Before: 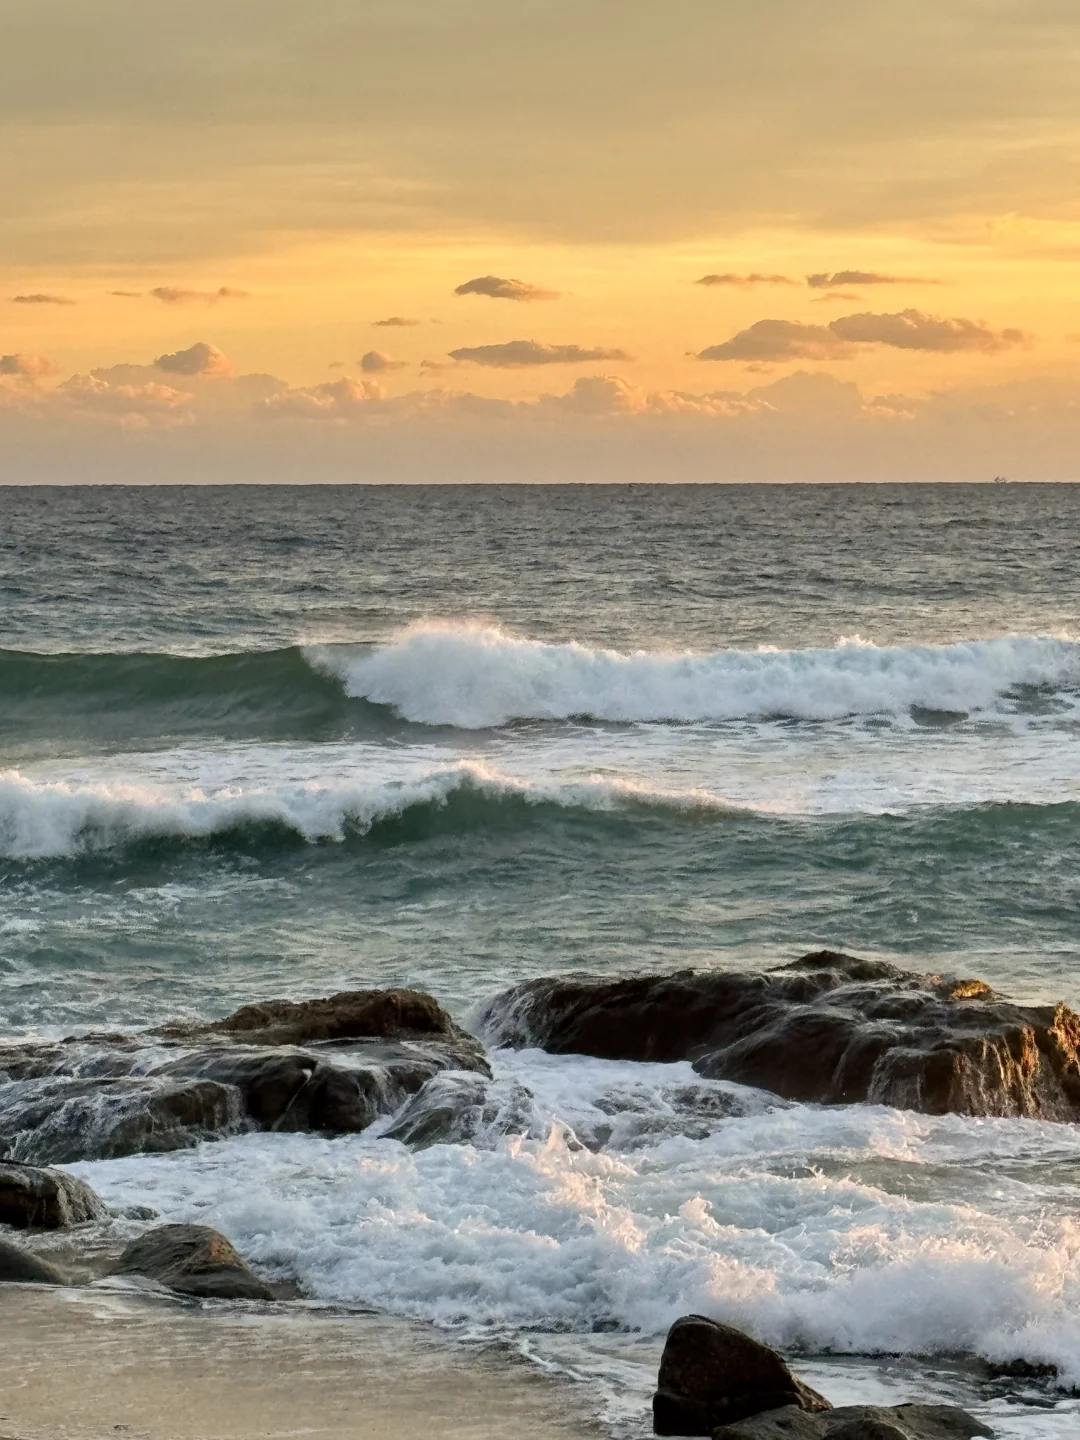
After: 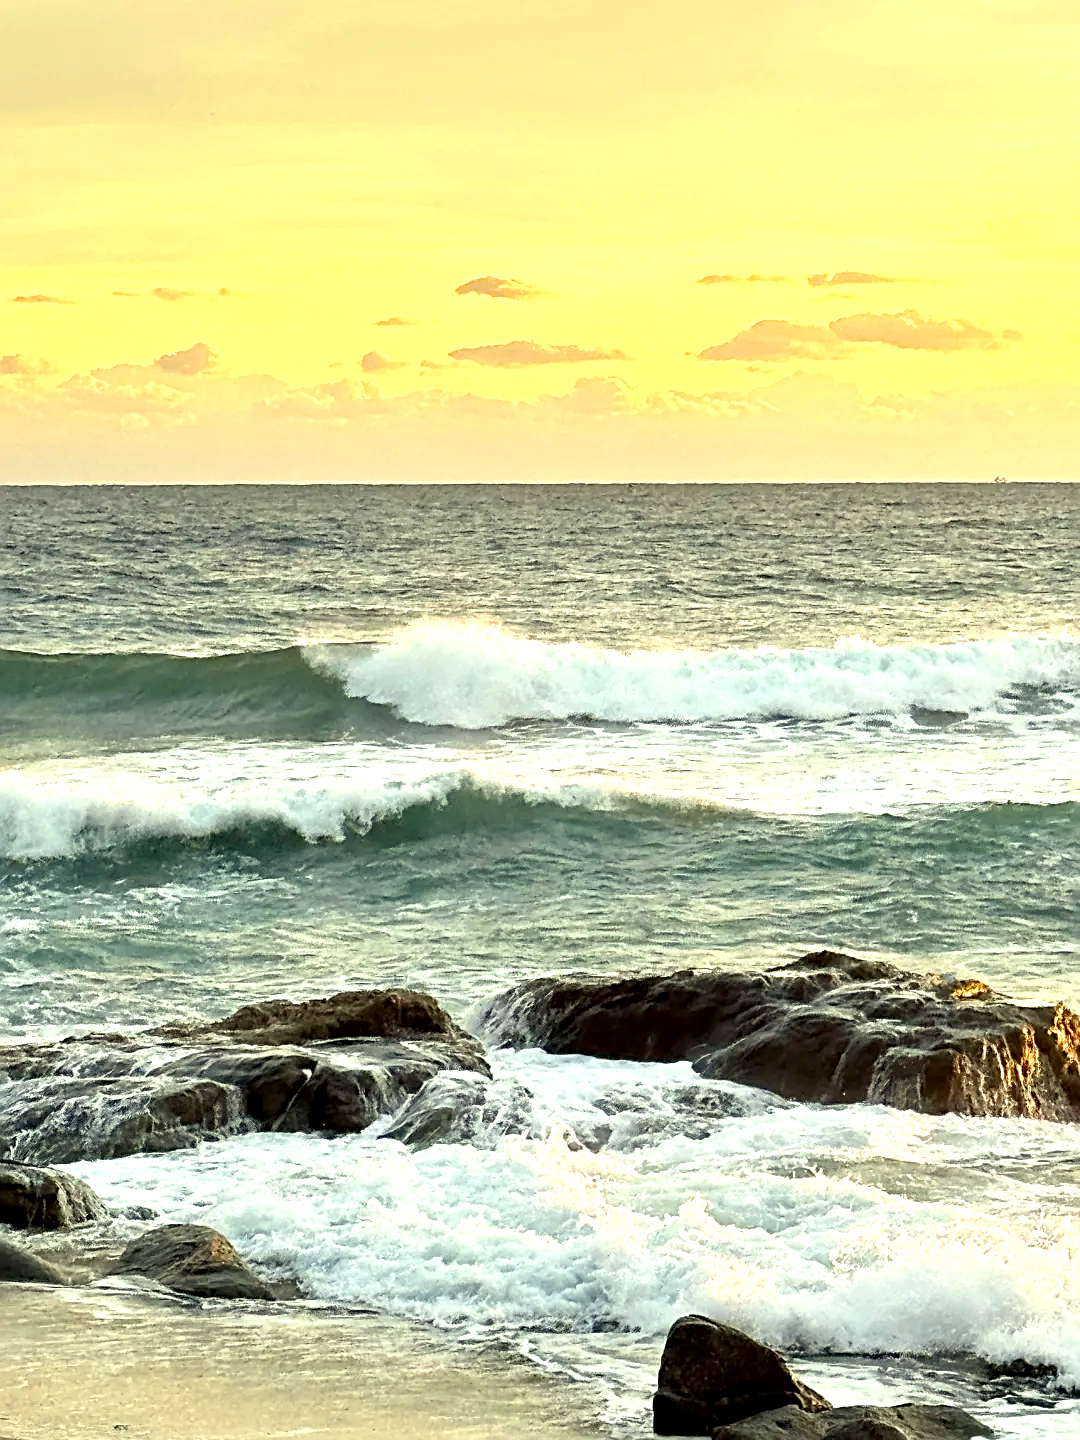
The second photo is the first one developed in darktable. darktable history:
sharpen: radius 2.584, amount 0.688
exposure: black level correction 0.001, exposure 1.116 EV, compensate highlight preservation false
color correction: highlights a* -5.94, highlights b* 11.19
white balance: red 1.009, blue 0.985
